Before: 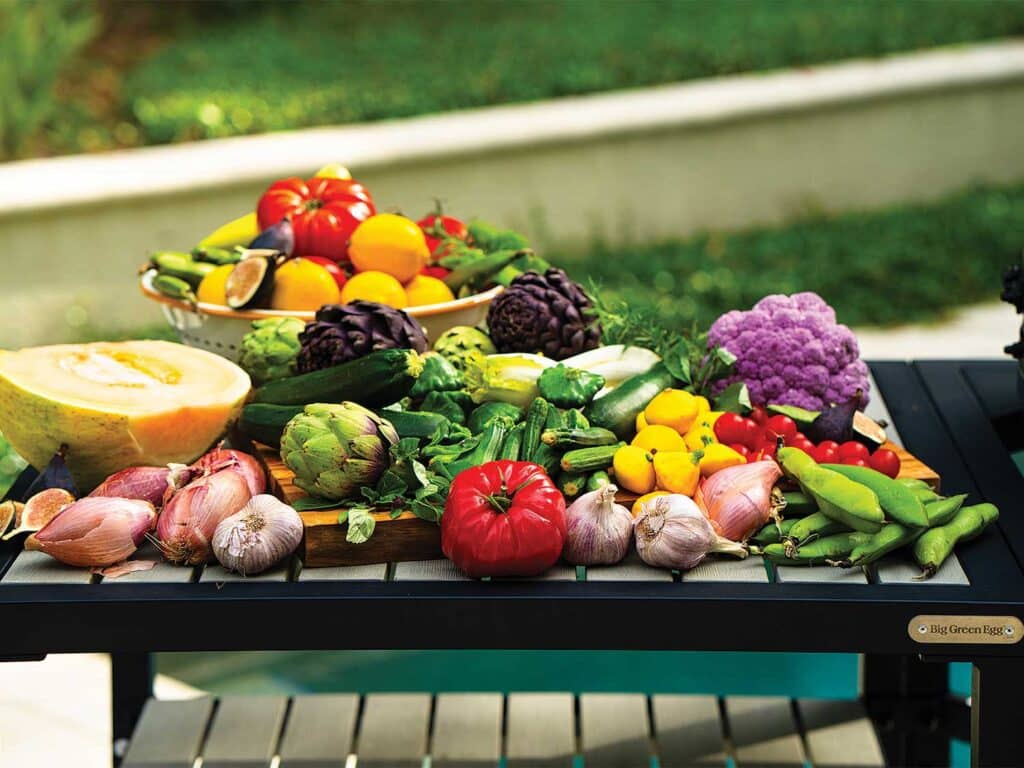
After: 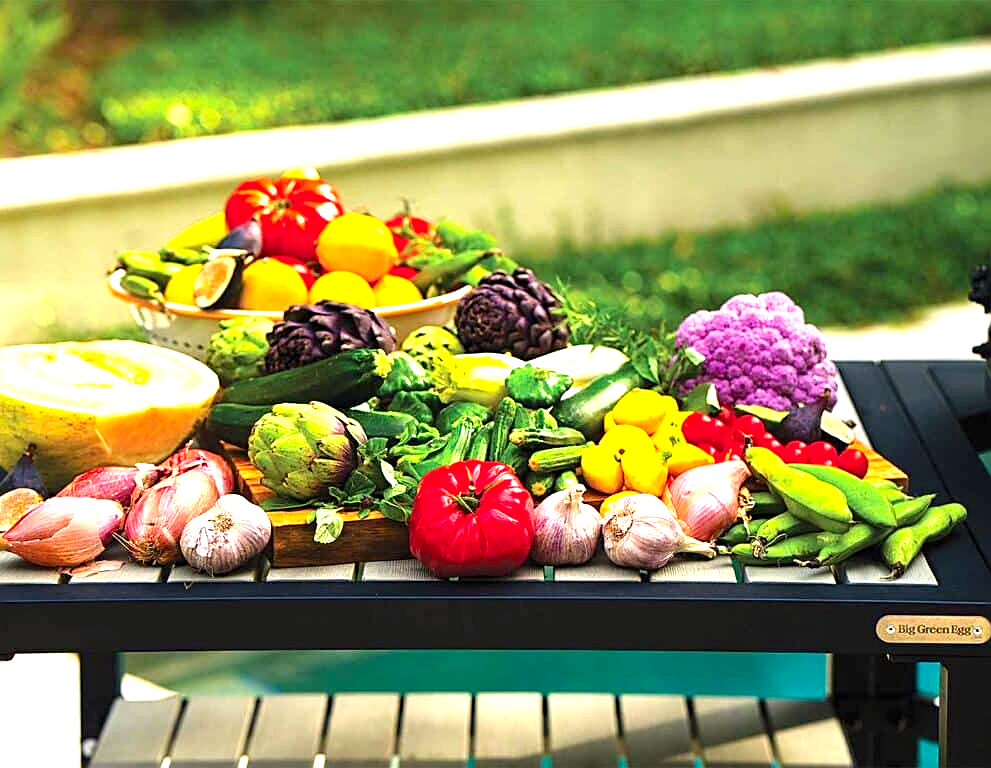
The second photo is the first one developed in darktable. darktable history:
color correction: highlights a* 3.3, highlights b* 1.98, saturation 1.18
sharpen: on, module defaults
crop and rotate: left 3.168%
exposure: exposure 1 EV, compensate exposure bias true, compensate highlight preservation false
